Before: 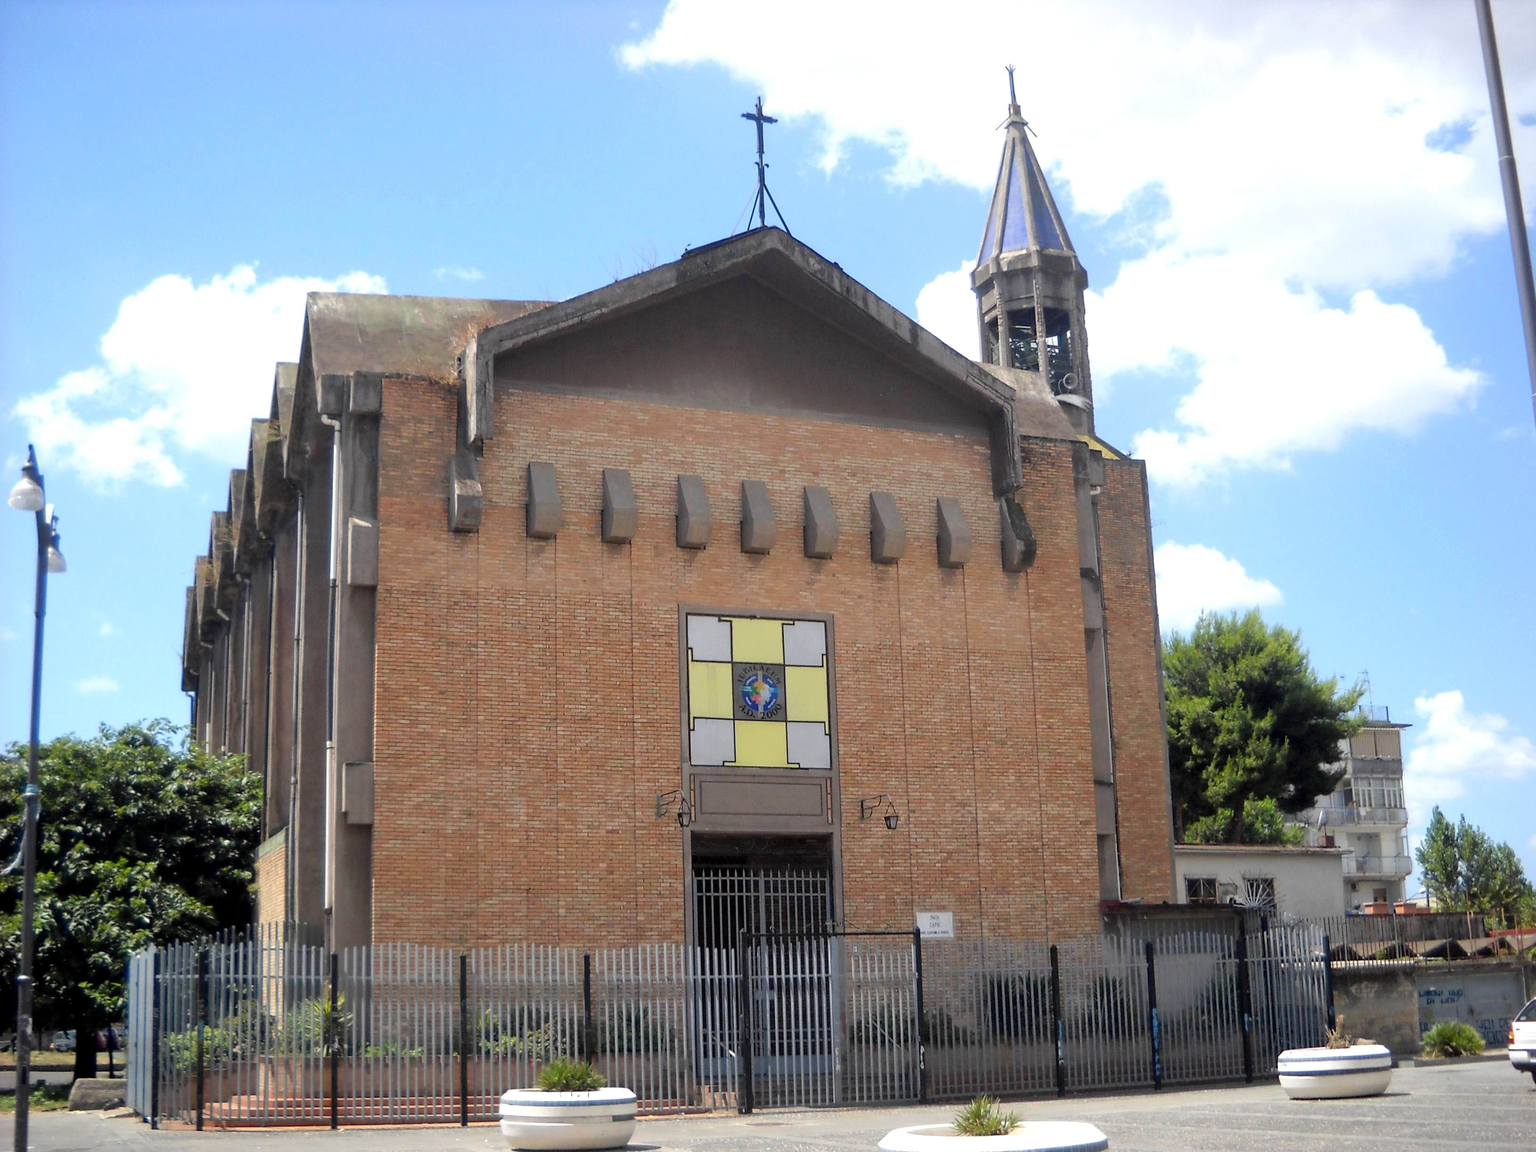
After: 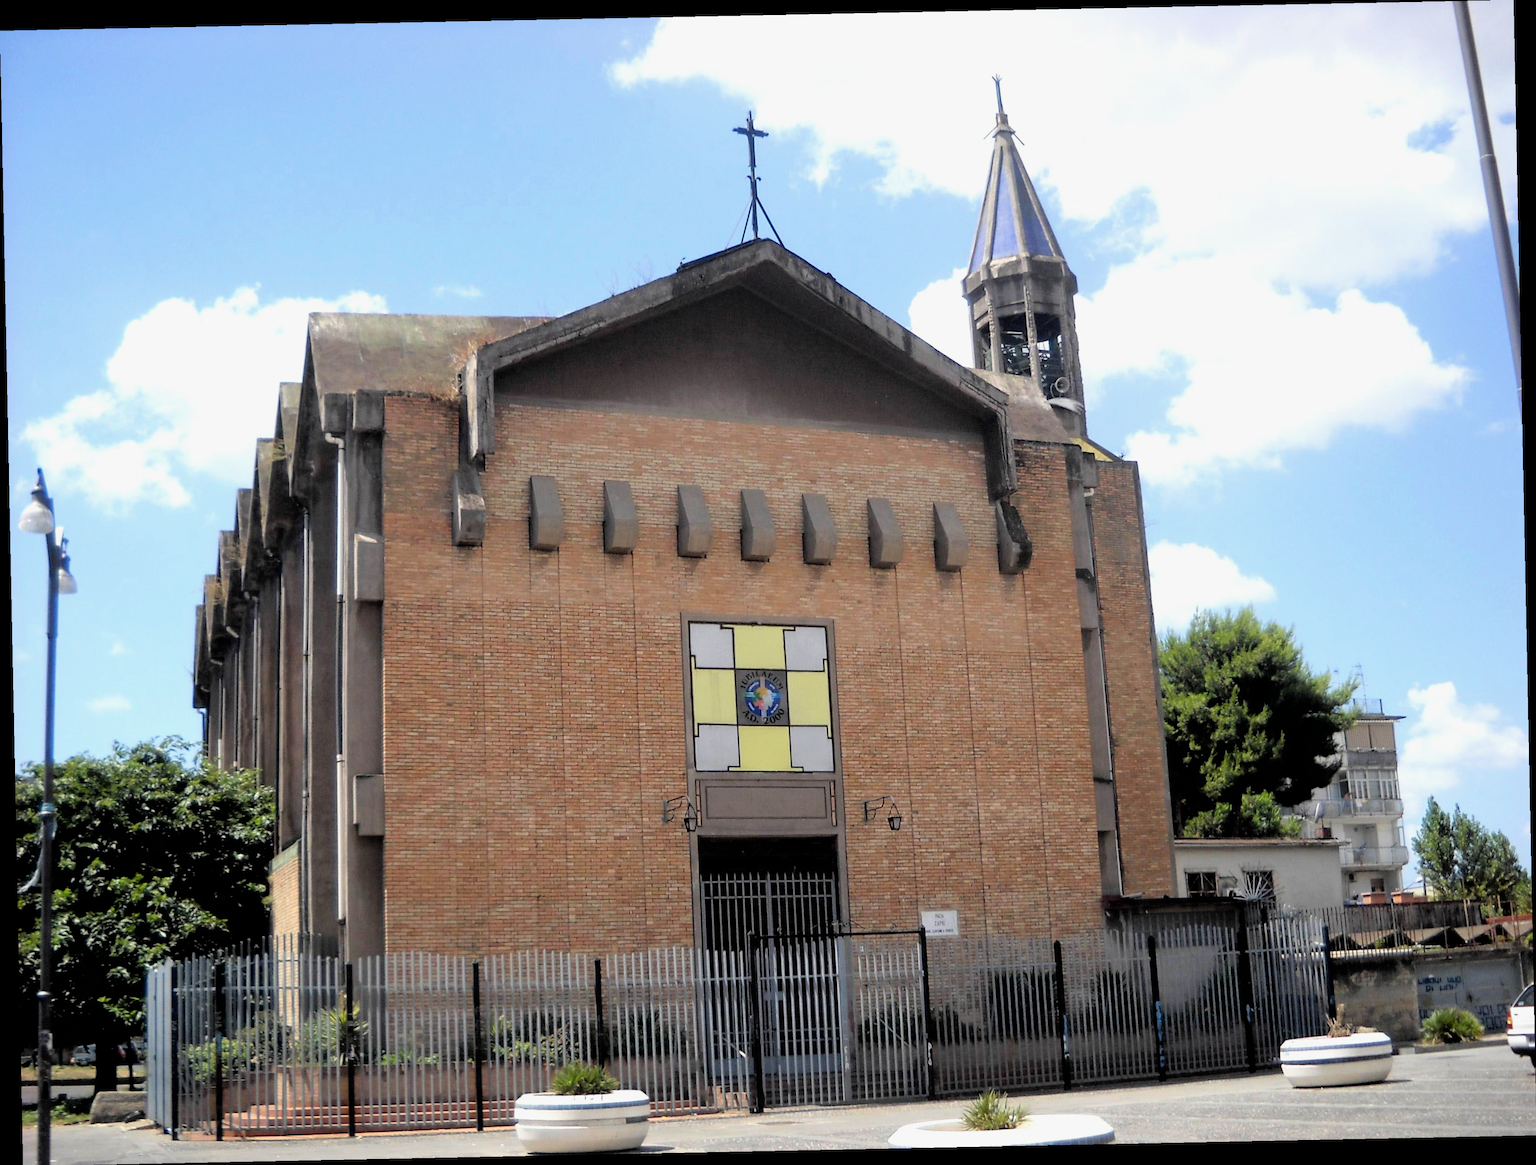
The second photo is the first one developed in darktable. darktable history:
rotate and perspective: rotation -1.17°, automatic cropping off
filmic rgb: black relative exposure -4.91 EV, white relative exposure 2.84 EV, hardness 3.7
